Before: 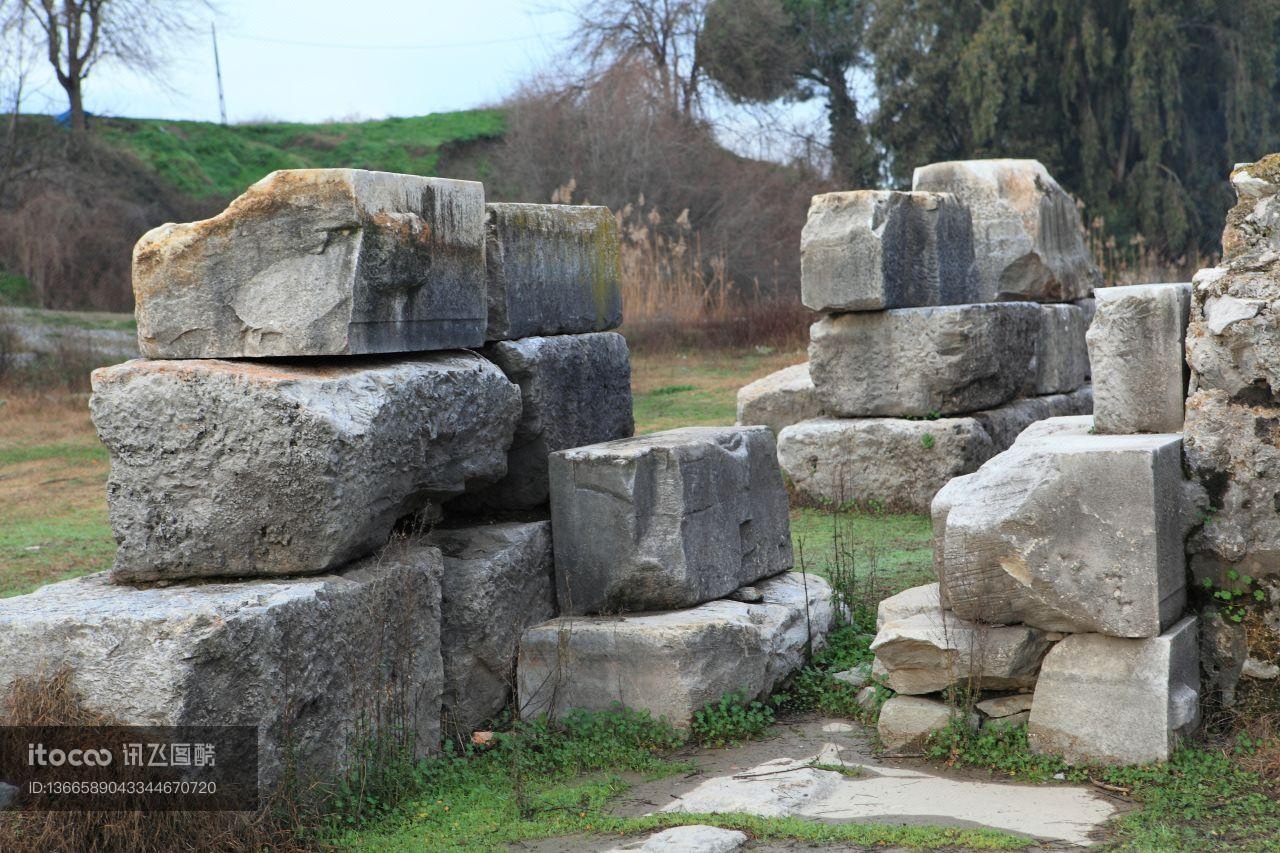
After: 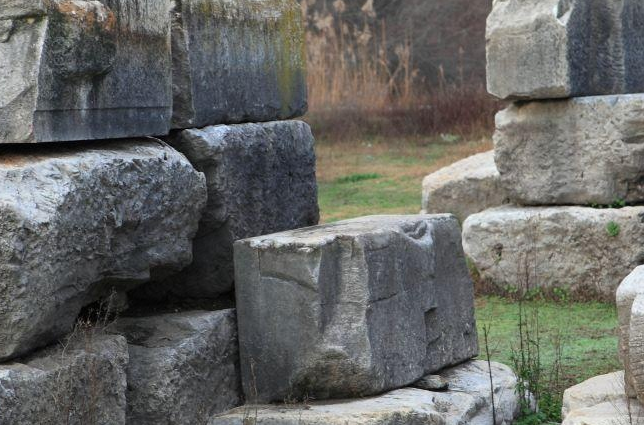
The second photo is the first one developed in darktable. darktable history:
crop: left 24.645%, top 24.956%, right 25.003%, bottom 25.159%
